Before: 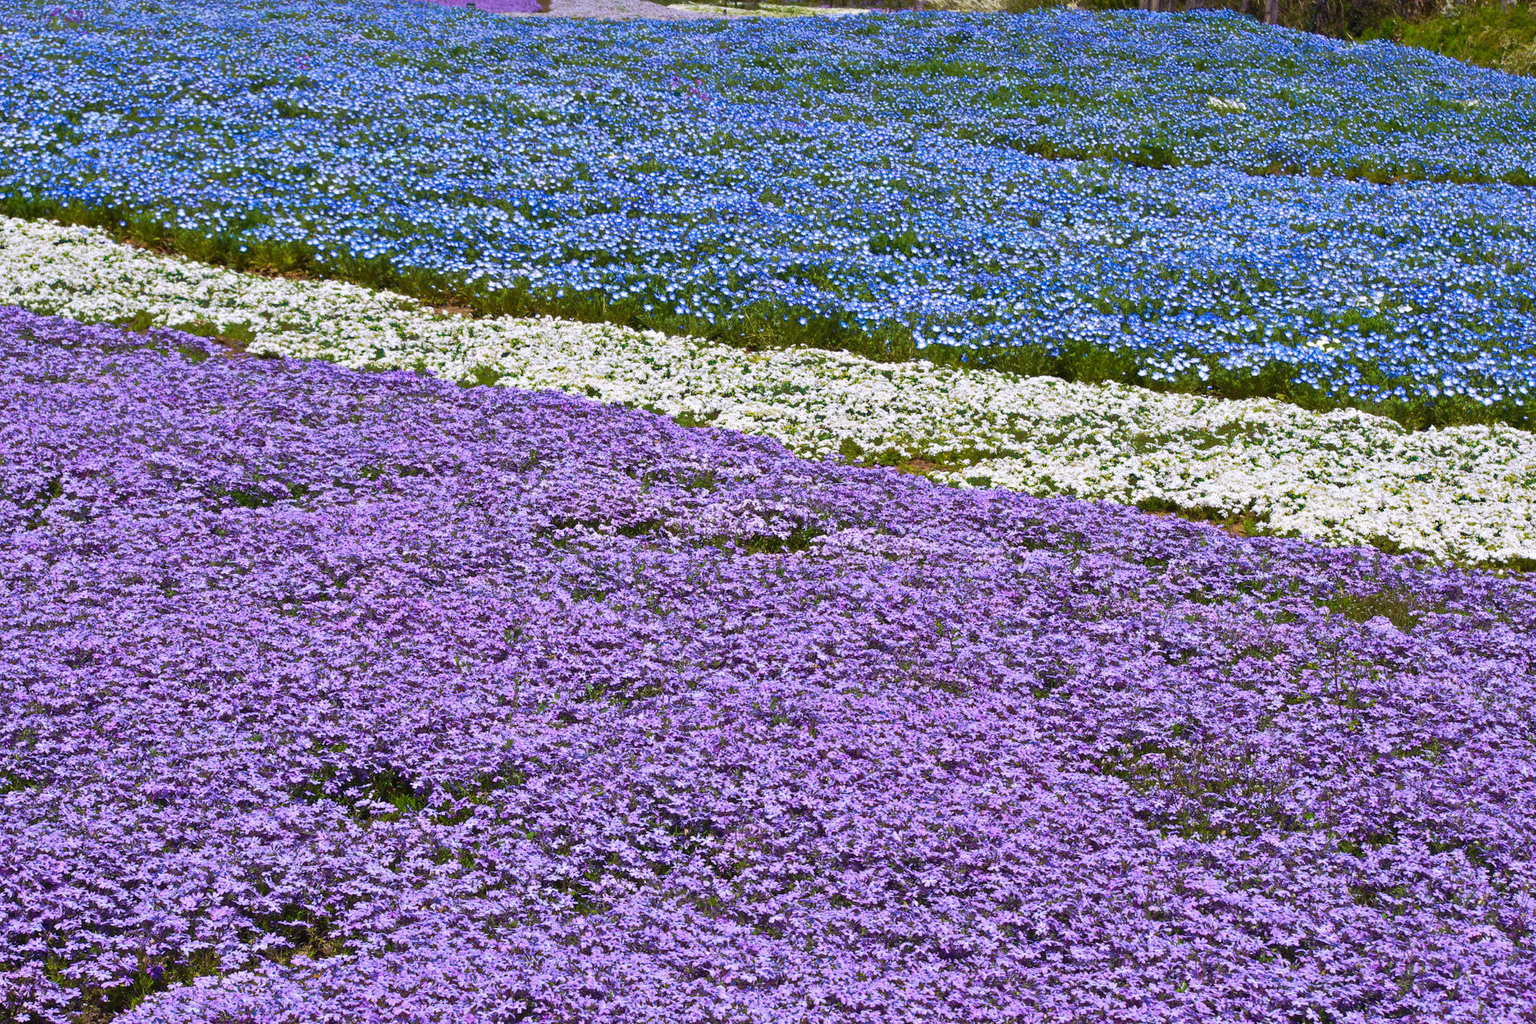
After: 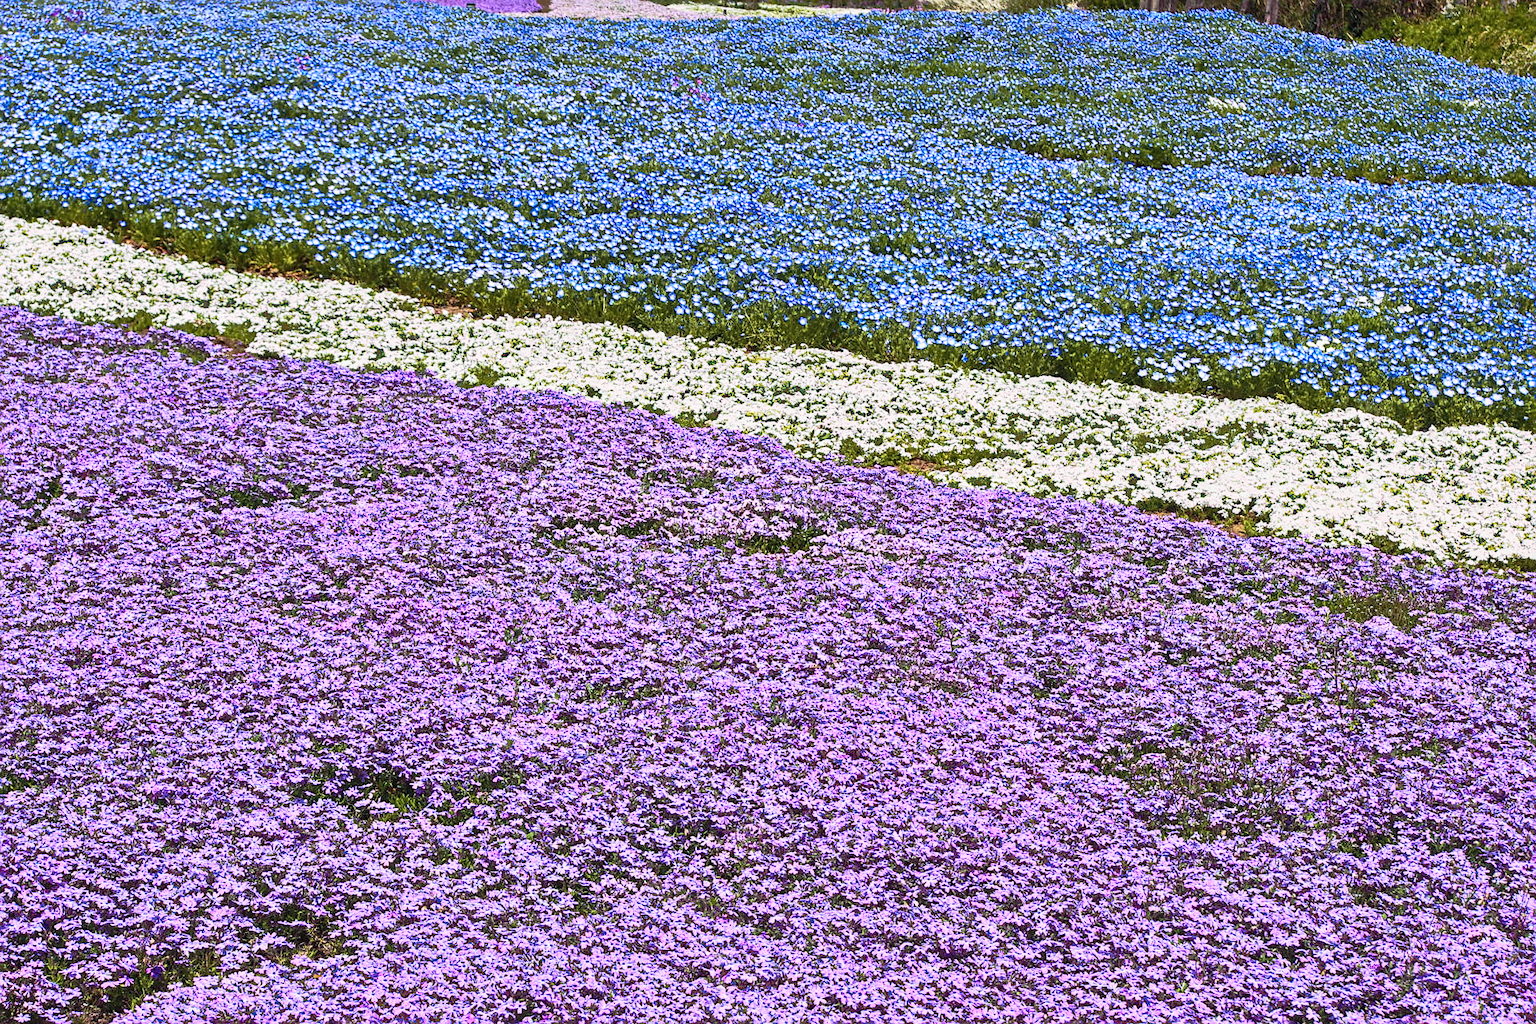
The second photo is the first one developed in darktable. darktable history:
sharpen: on, module defaults
local contrast: on, module defaults
tone curve: curves: ch0 [(0, 0.026) (0.172, 0.194) (0.398, 0.437) (0.469, 0.544) (0.612, 0.741) (0.845, 0.926) (1, 0.968)]; ch1 [(0, 0) (0.437, 0.453) (0.472, 0.467) (0.502, 0.502) (0.531, 0.537) (0.574, 0.583) (0.617, 0.64) (0.699, 0.749) (0.859, 0.919) (1, 1)]; ch2 [(0, 0) (0.33, 0.301) (0.421, 0.443) (0.476, 0.502) (0.511, 0.504) (0.553, 0.55) (0.595, 0.586) (0.664, 0.664) (1, 1)], color space Lab, independent channels, preserve colors none
tone equalizer: edges refinement/feathering 500, mask exposure compensation -1.57 EV, preserve details no
